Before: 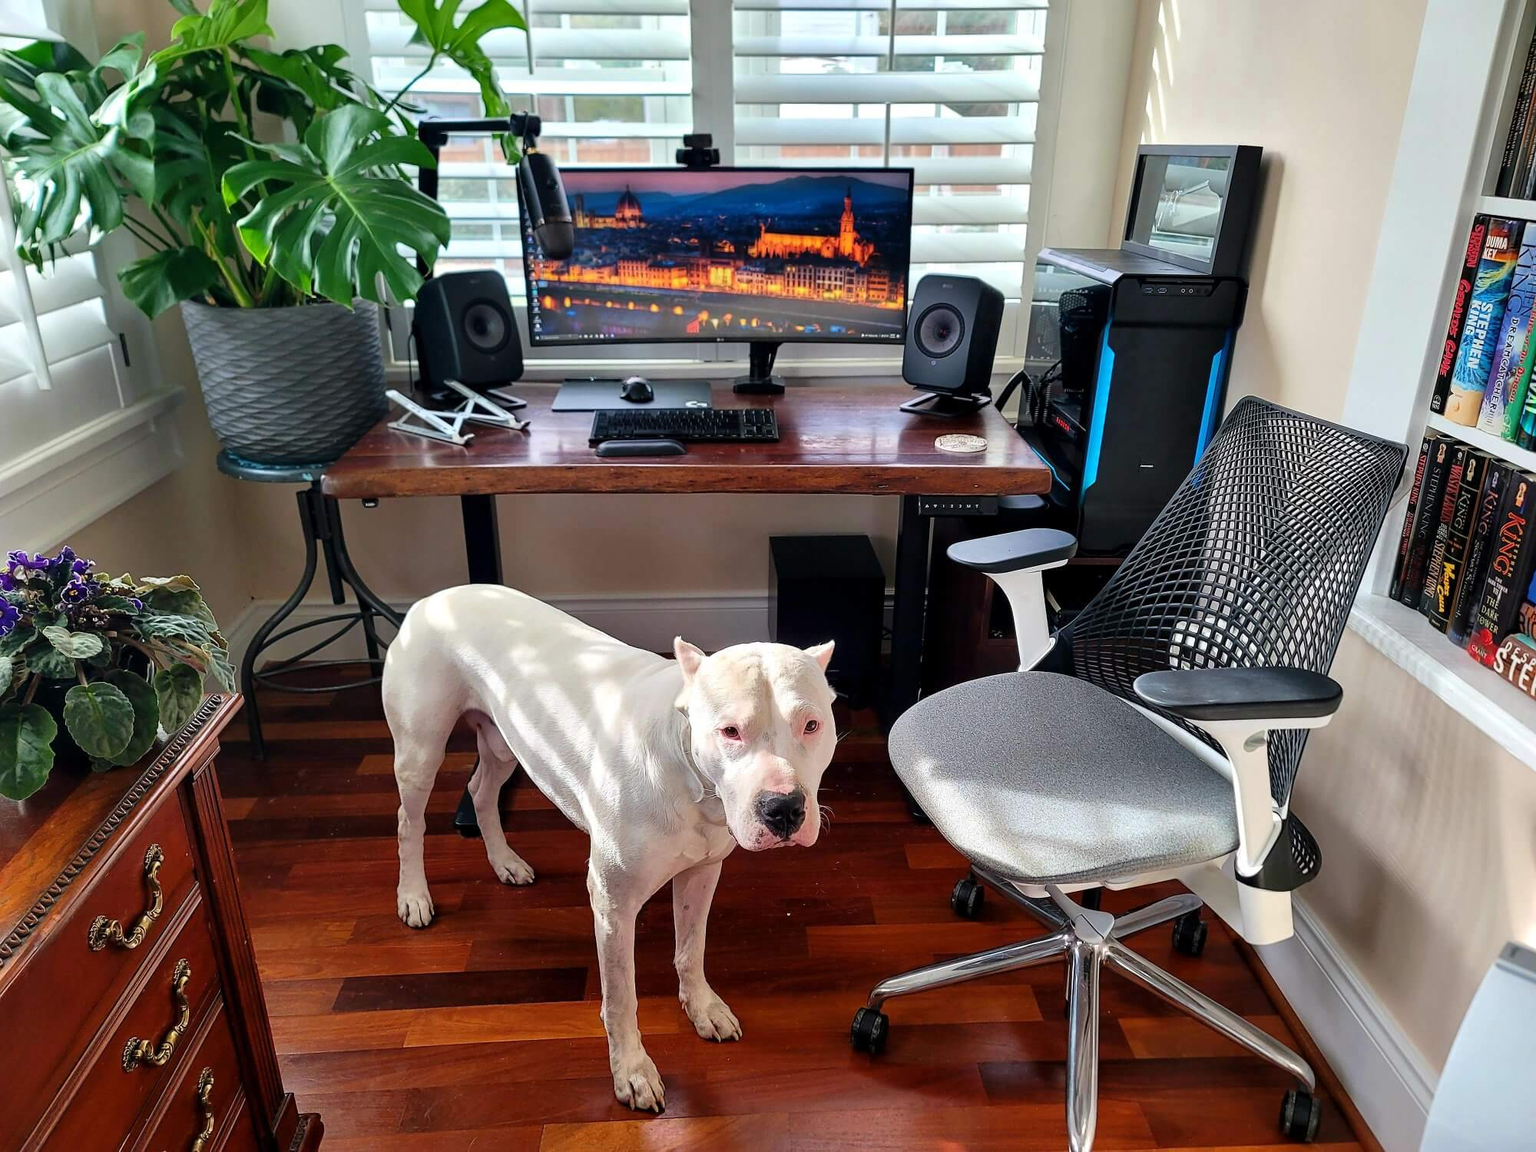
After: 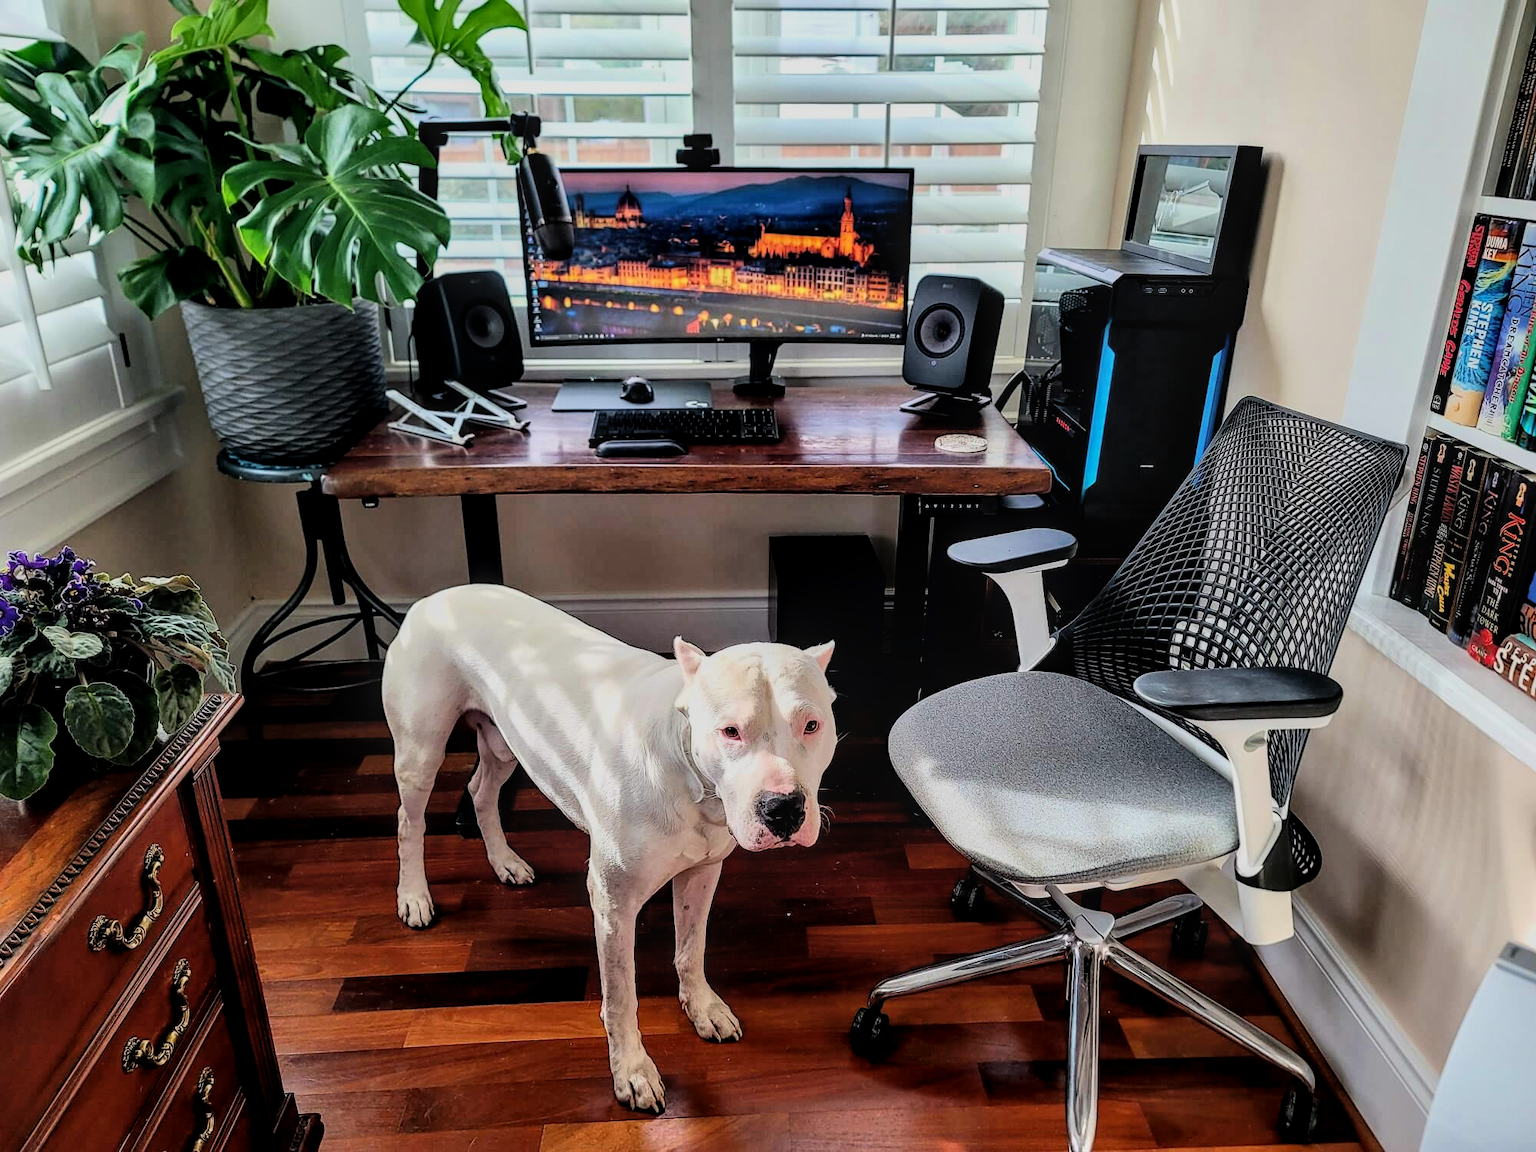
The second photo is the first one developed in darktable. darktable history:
local contrast: on, module defaults
filmic rgb: black relative exposure -7.49 EV, white relative exposure 4.99 EV, hardness 3.3, contrast 1.298, color science v6 (2022)
